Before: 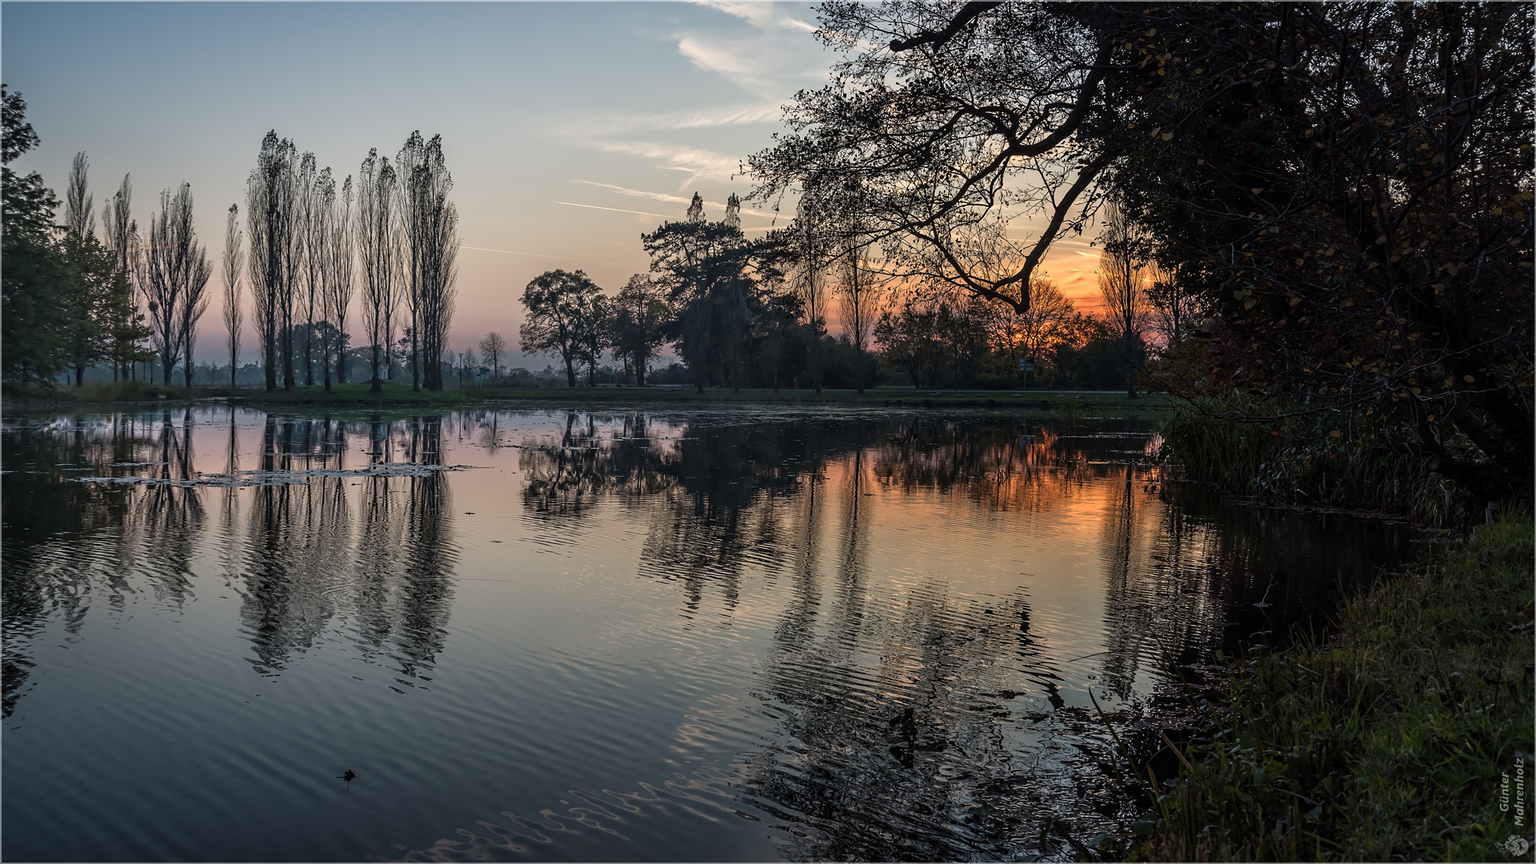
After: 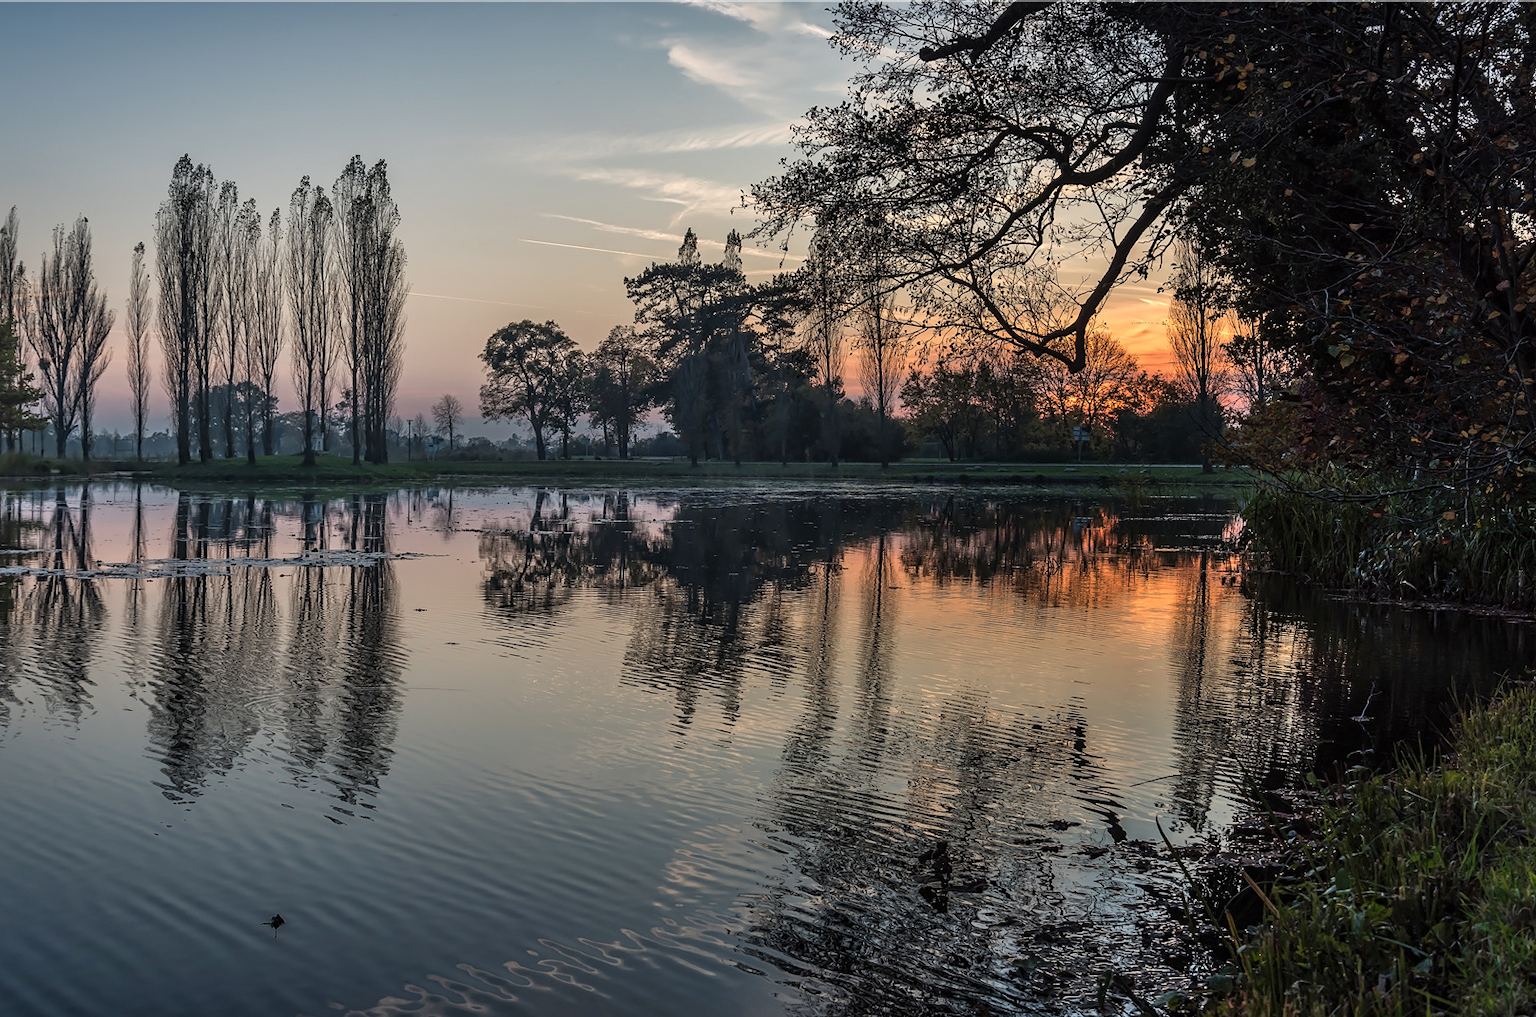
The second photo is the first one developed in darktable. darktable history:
crop: left 7.598%, right 7.873%
shadows and highlights: soften with gaussian
